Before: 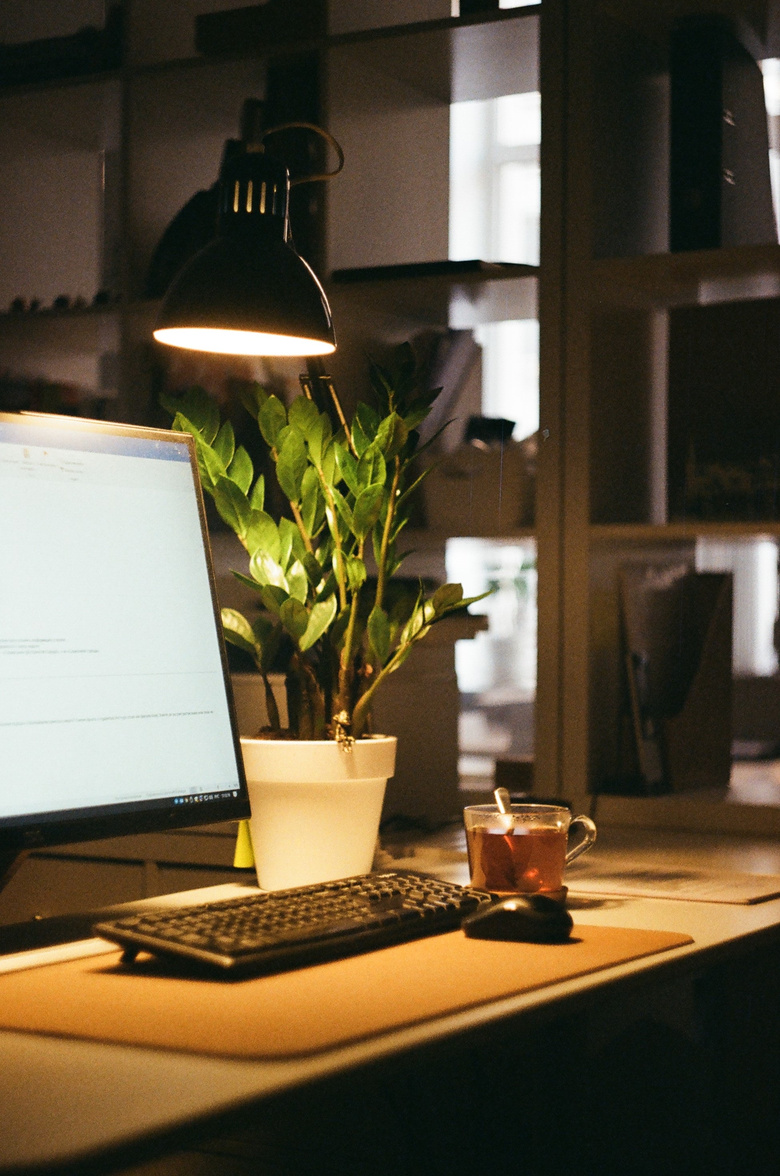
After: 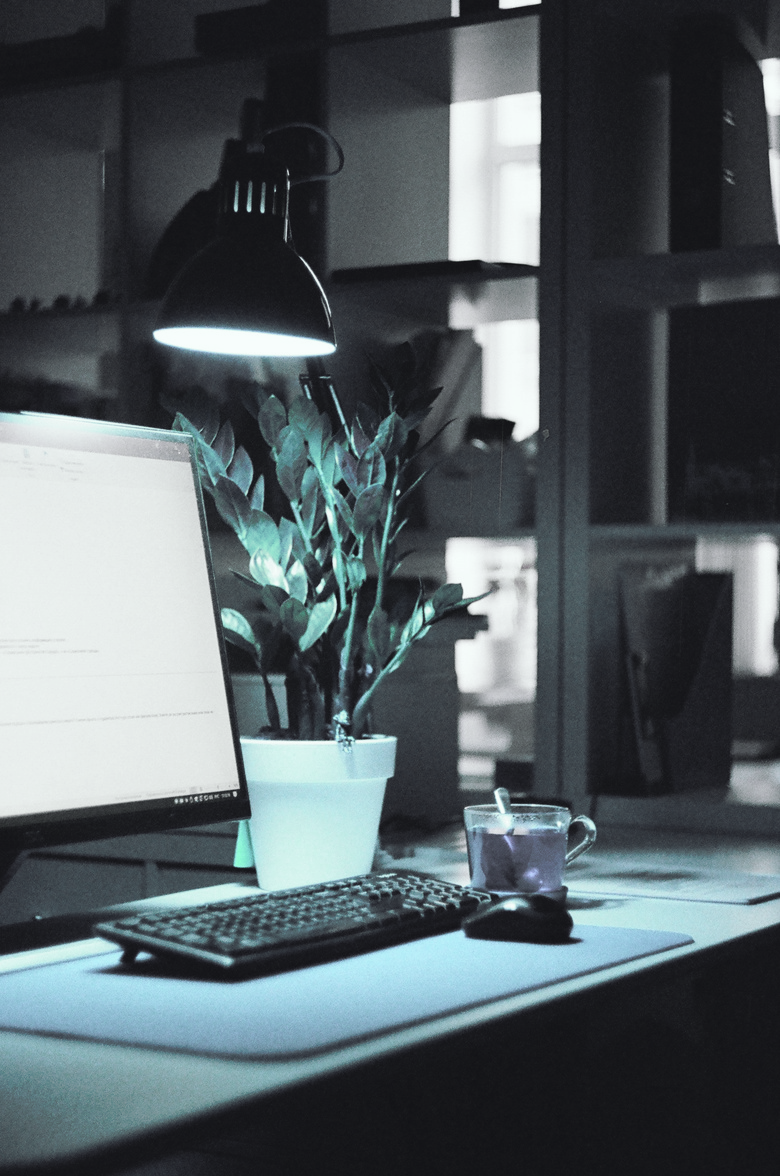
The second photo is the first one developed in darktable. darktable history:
tone curve: curves: ch0 [(0, 0) (0.003, 0.003) (0.011, 0.011) (0.025, 0.024) (0.044, 0.043) (0.069, 0.068) (0.1, 0.097) (0.136, 0.132) (0.177, 0.173) (0.224, 0.219) (0.277, 0.27) (0.335, 0.327) (0.399, 0.389) (0.468, 0.456) (0.543, 0.547) (0.623, 0.626) (0.709, 0.711) (0.801, 0.802) (0.898, 0.898) (1, 1)], preserve colors none
color look up table: target L [93.7, 90.59, 96.68, 80.31, 88.61, 80.93, 92.25, 80.28, 81.44, 85.06, 62.18, 53.94, 62.15, 52.77, 47.79, 52.96, 41.65, 15.53, 90.65, 89.32, 87.91, 79.56, 76.21, 73.49, 79.01, 69.98, 53.87, 64.79, 49.61, 38.55, 27.04, 14.68, 95.55, 77.79, 77.31, 88.38, 67.85, 76.8, 58.99, 89.06, 59.11, 74.59, 33.78, 50, 29.17, 91.78, 94.38, 76.69, 11.25], target a [-19.67, -44.94, -4.57, 17.8, 5.746, -30.08, -5.049, 11.41, -2.953, -16, 24.77, -1.701, -6.022, 7.173, 11.72, -21.67, -7.945, 0.031, -9.614, 2.759, -21.51, 6.017, -13.01, -5.078, 15.69, 3.93, -6.007, 13.69, -13.09, 8.059, 0.014, 4.882, 0.459, 4.79, 10.57, 3.959, 0.796, 1.449, 23.2, -2.743, 13.38, 5.648, 13, 0.679, 7.153, -14.69, -1.501, -7.696, 0.107], target b [7.23, 17.58, 5.782, -26.94, -5.46, 0.341, 20.5, -3.985, 2.244, 15.65, -21.44, -23.91, 14.02, -5.74, -12.06, 1.501, 6.634, -6.558, -1.705, -7.091, -8.668, -12.73, -16.6, -12.43, -28.46, -26.43, -0.881, -26.02, -10.35, -16.09, -3.367, -9.204, -3.021, -14.93, -31.75, -14.8, -4.279, -7.825, -59.64, -13.37, -34.96, -19.82, -34.71, -10.68, -22.04, 0.901, -5.325, -7.652, -2.229], num patches 49
